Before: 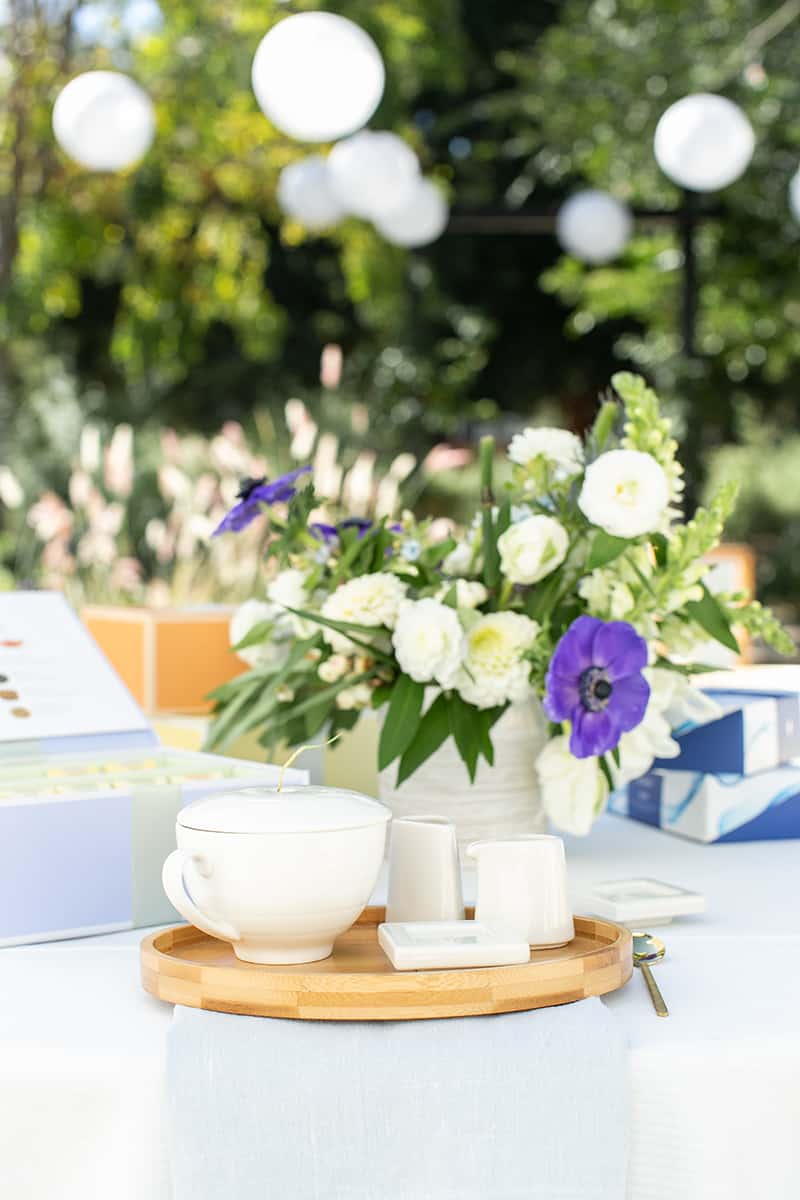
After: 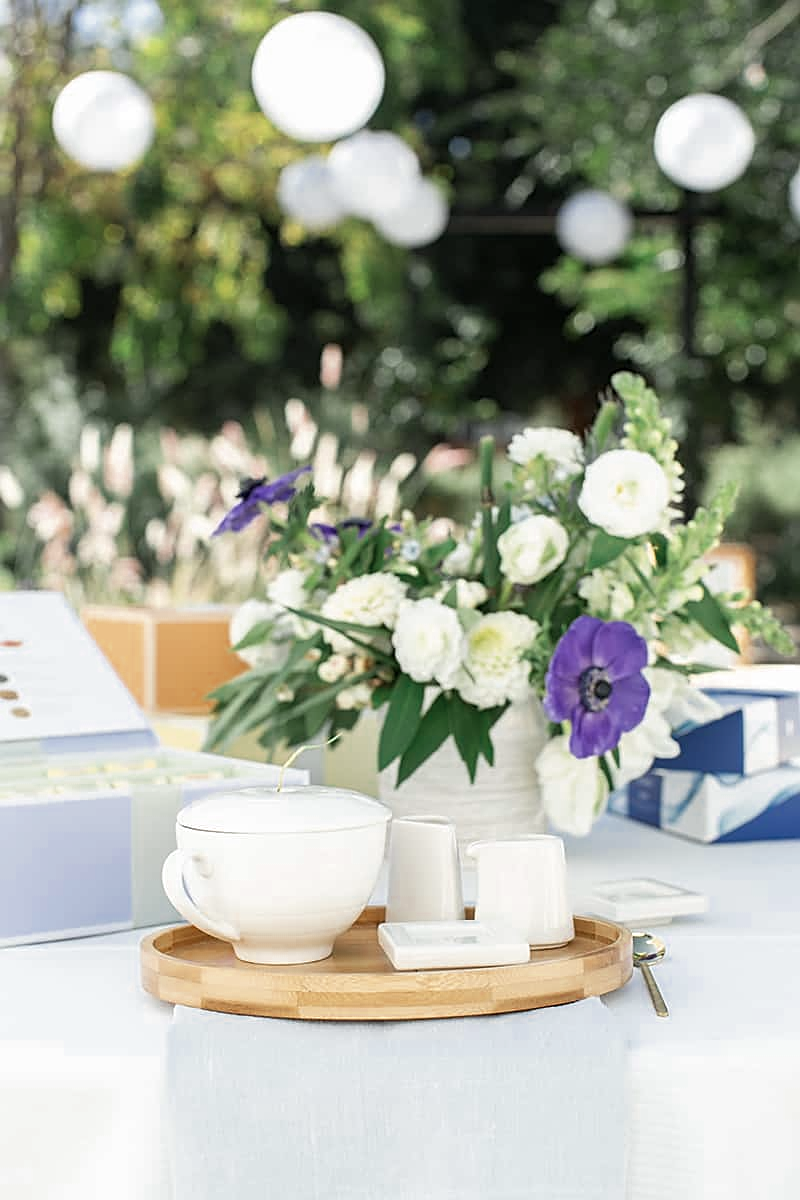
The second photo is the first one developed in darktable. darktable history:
sharpen: on, module defaults
color zones: curves: ch0 [(0, 0.5) (0.125, 0.4) (0.25, 0.5) (0.375, 0.4) (0.5, 0.4) (0.625, 0.35) (0.75, 0.35) (0.875, 0.5)]; ch1 [(0, 0.35) (0.125, 0.45) (0.25, 0.35) (0.375, 0.35) (0.5, 0.35) (0.625, 0.35) (0.75, 0.45) (0.875, 0.35)]; ch2 [(0, 0.6) (0.125, 0.5) (0.25, 0.5) (0.375, 0.6) (0.5, 0.6) (0.625, 0.5) (0.75, 0.5) (0.875, 0.5)]
